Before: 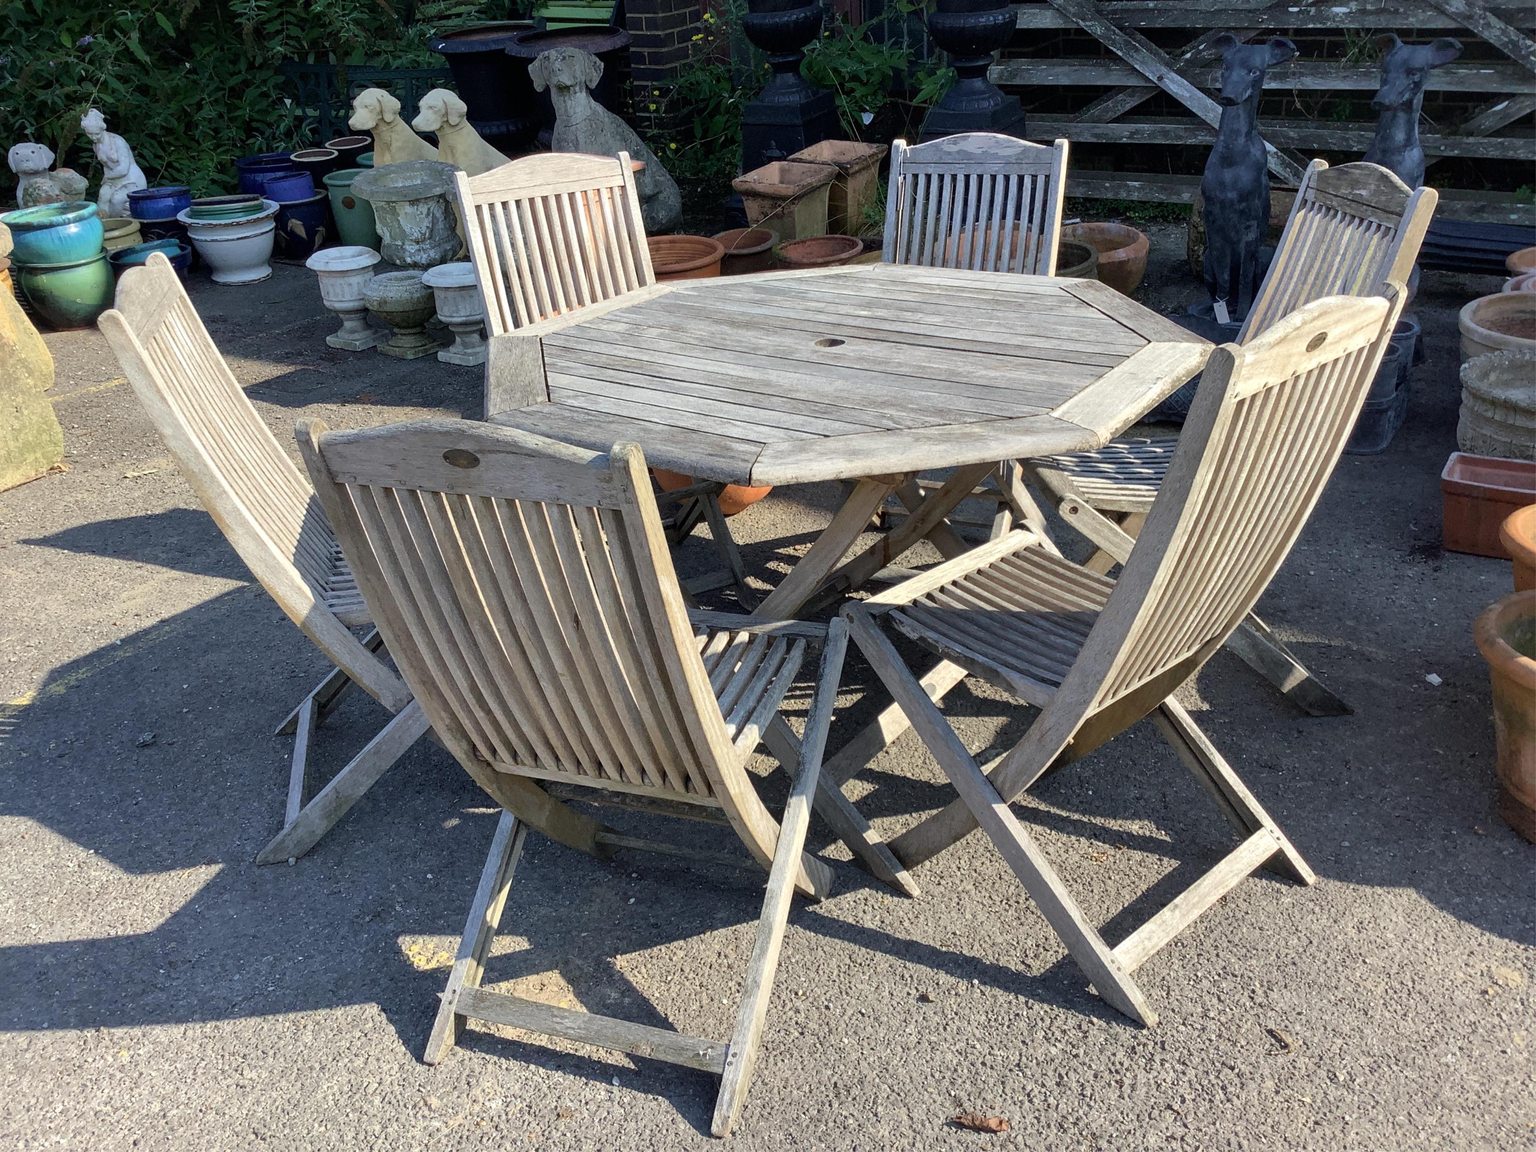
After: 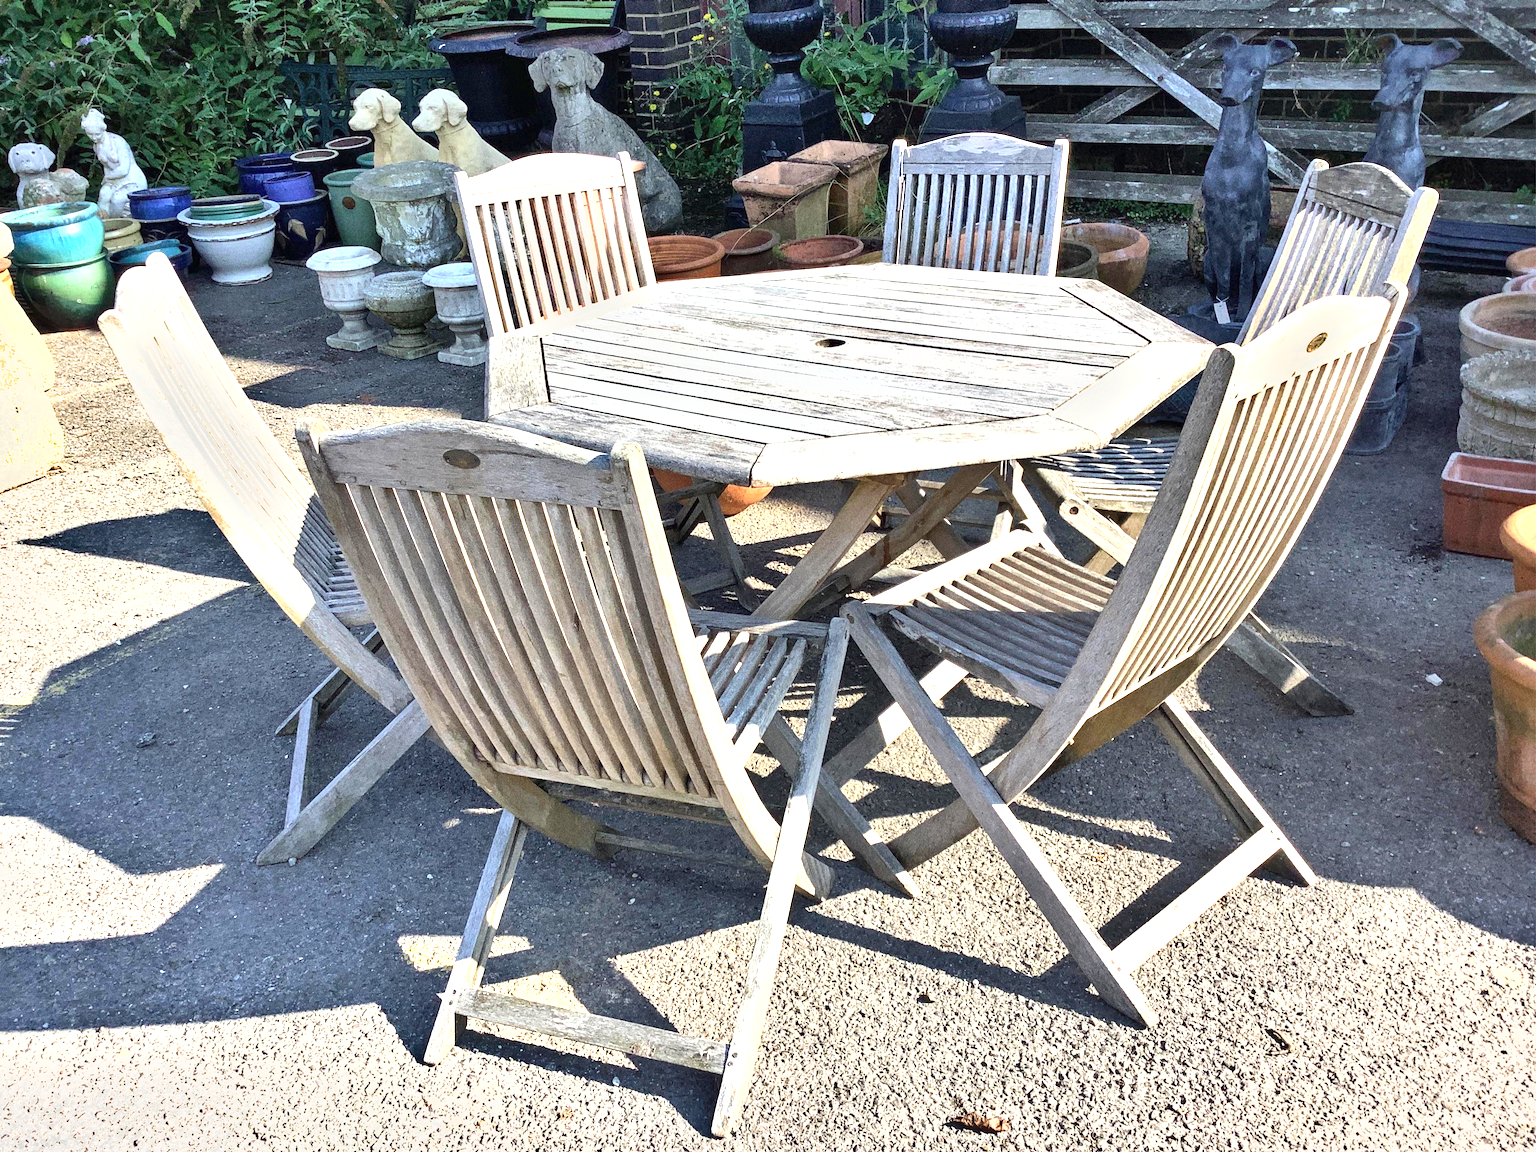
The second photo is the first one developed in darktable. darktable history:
exposure: black level correction 0, exposure 1.3 EV, compensate exposure bias true, compensate highlight preservation false
grain: coarseness 0.09 ISO, strength 40%
shadows and highlights: shadows 60, soften with gaussian
